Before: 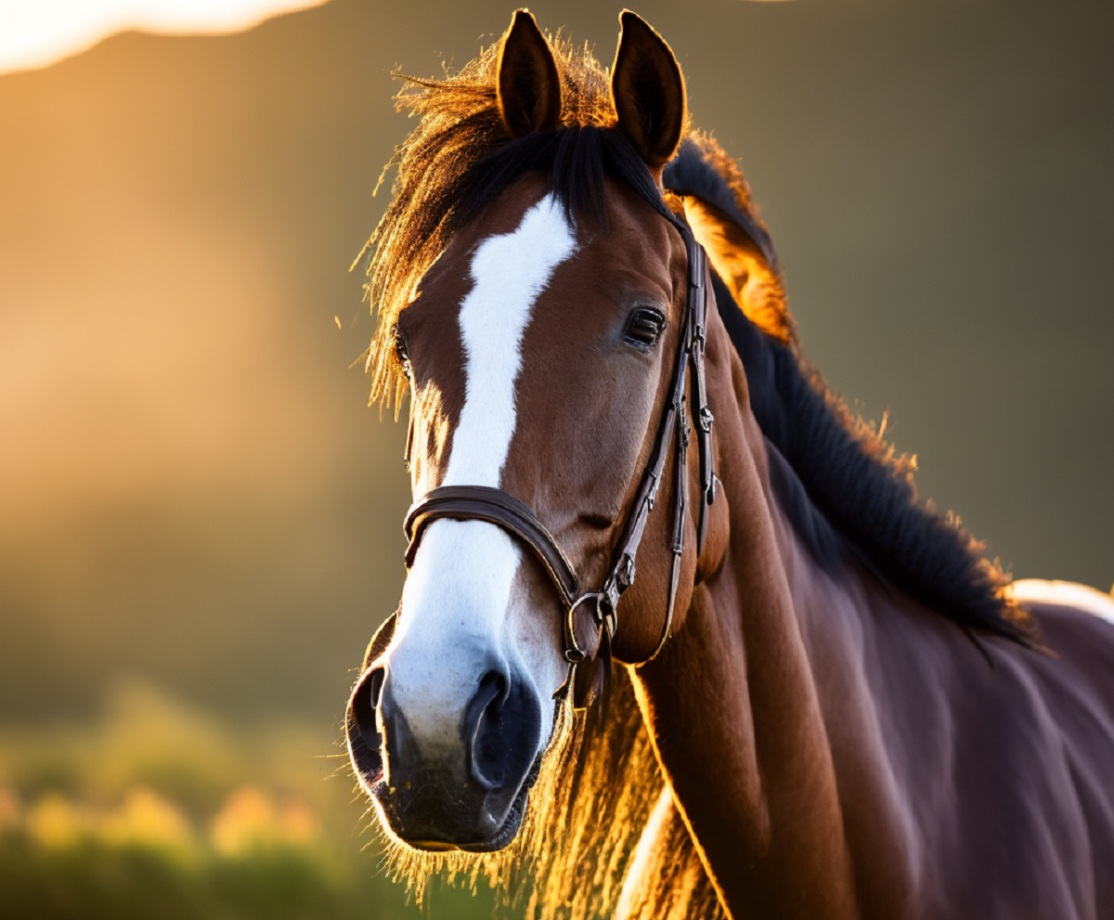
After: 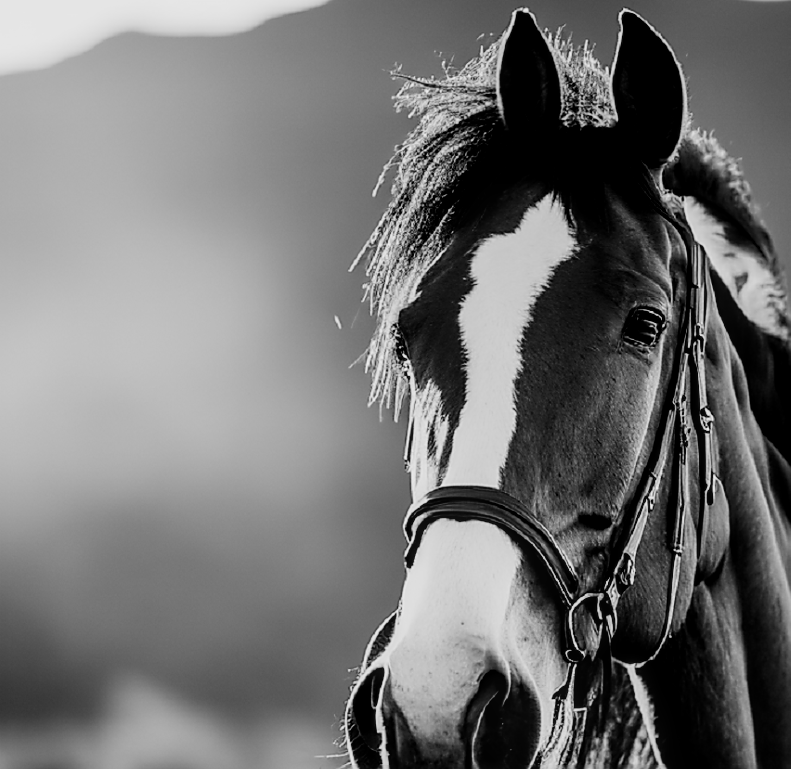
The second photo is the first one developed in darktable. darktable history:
sharpen: radius 1.38, amount 1.247, threshold 0.835
crop: right 28.979%, bottom 16.37%
color zones: curves: ch0 [(0.002, 0.589) (0.107, 0.484) (0.146, 0.249) (0.217, 0.352) (0.309, 0.525) (0.39, 0.404) (0.455, 0.169) (0.597, 0.055) (0.724, 0.212) (0.775, 0.691) (0.869, 0.571) (1, 0.587)]; ch1 [(0, 0) (0.143, 0) (0.286, 0) (0.429, 0) (0.571, 0) (0.714, 0) (0.857, 0)]
local contrast: on, module defaults
filmic rgb: black relative exposure -5.11 EV, white relative exposure 3.55 EV, hardness 3.17, contrast 1.399, highlights saturation mix -49.09%, preserve chrominance RGB euclidean norm, color science v5 (2021), iterations of high-quality reconstruction 0, contrast in shadows safe, contrast in highlights safe
velvia: on, module defaults
shadows and highlights: shadows 31.28, highlights 1.04, soften with gaussian
